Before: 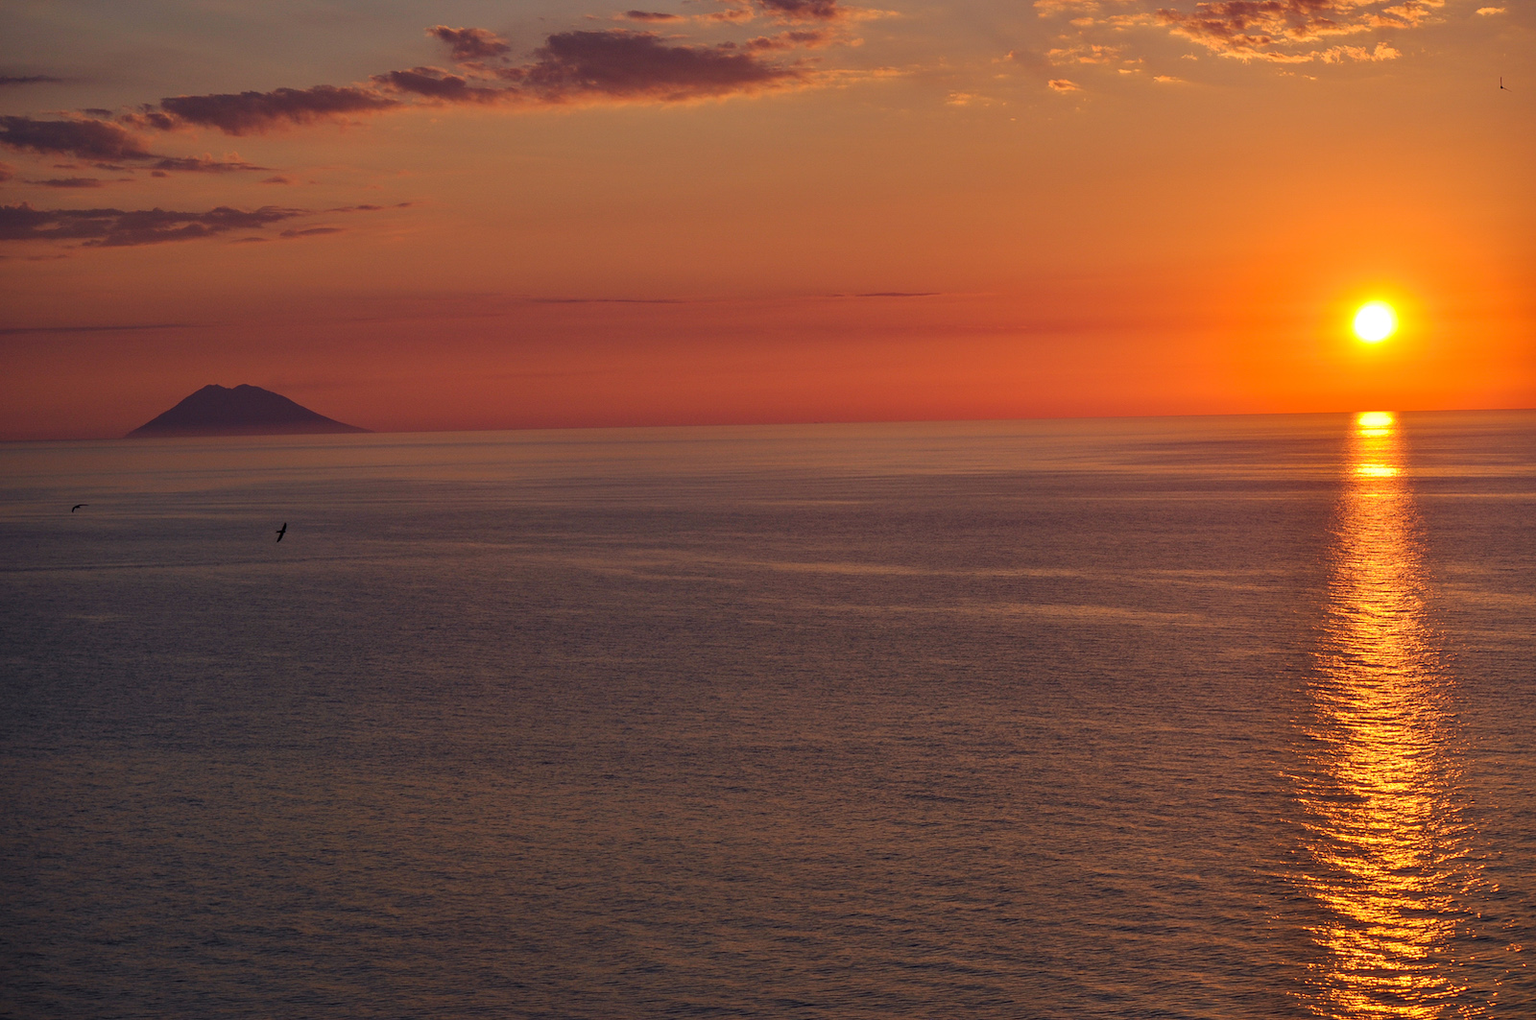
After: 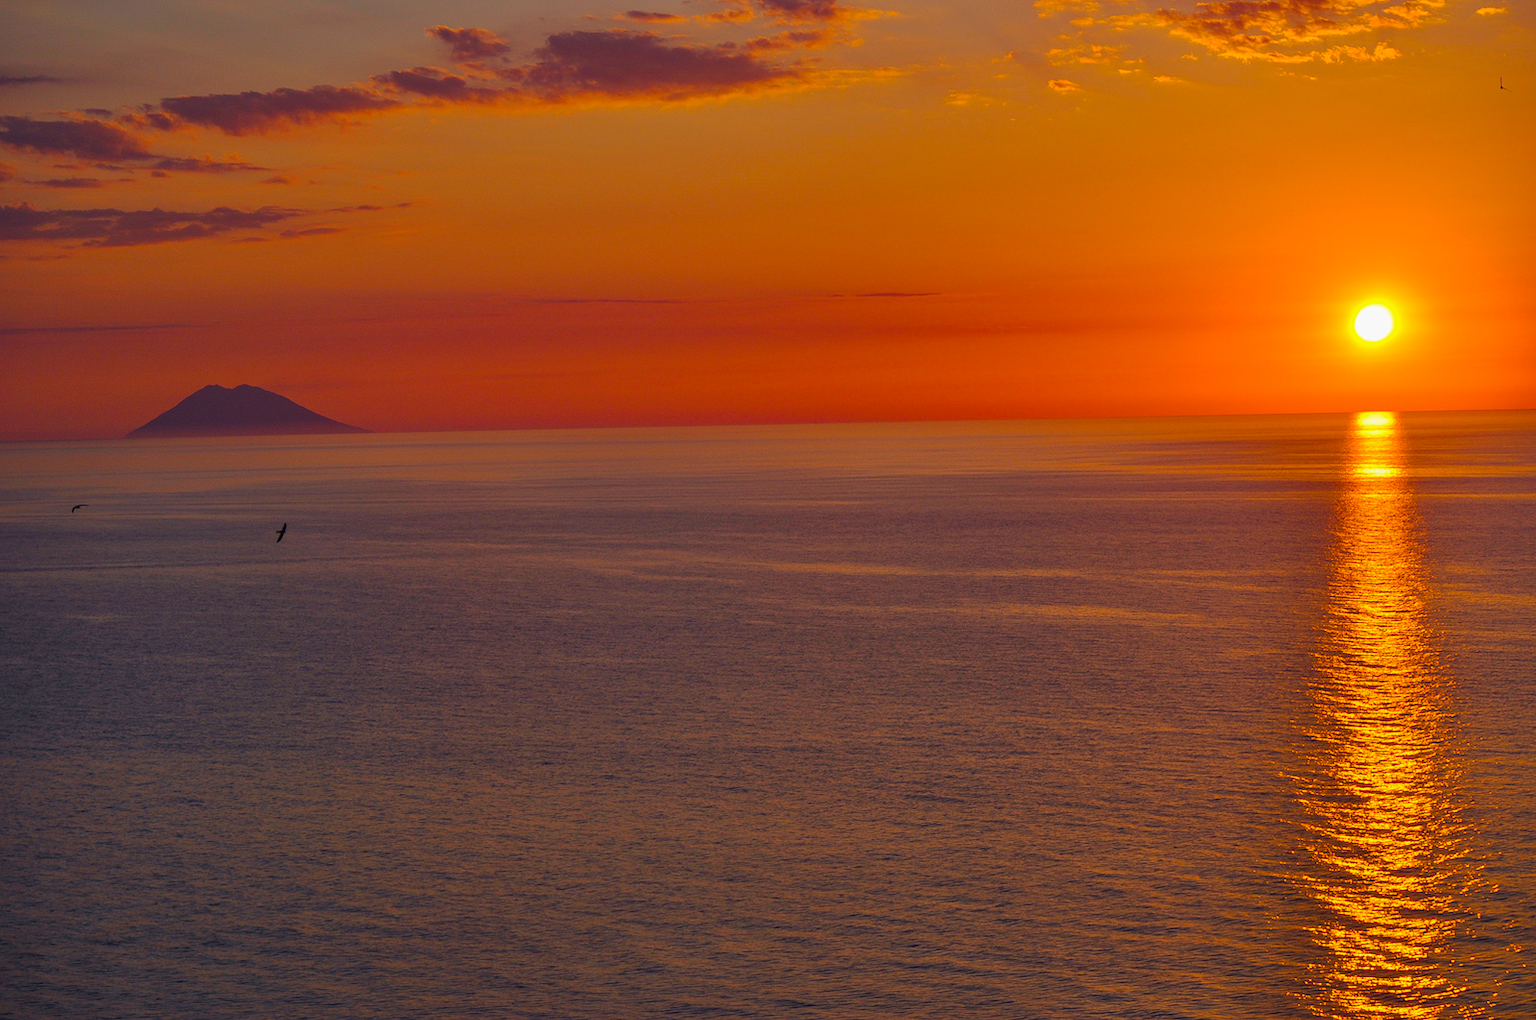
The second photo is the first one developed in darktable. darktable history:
contrast equalizer: octaves 7, y [[0.6 ×6], [0.55 ×6], [0 ×6], [0 ×6], [0 ×6]], mix -0.2
color balance rgb: linear chroma grading › global chroma 15%, perceptual saturation grading › global saturation 30%
shadows and highlights: shadows 37.27, highlights -28.18, soften with gaussian
